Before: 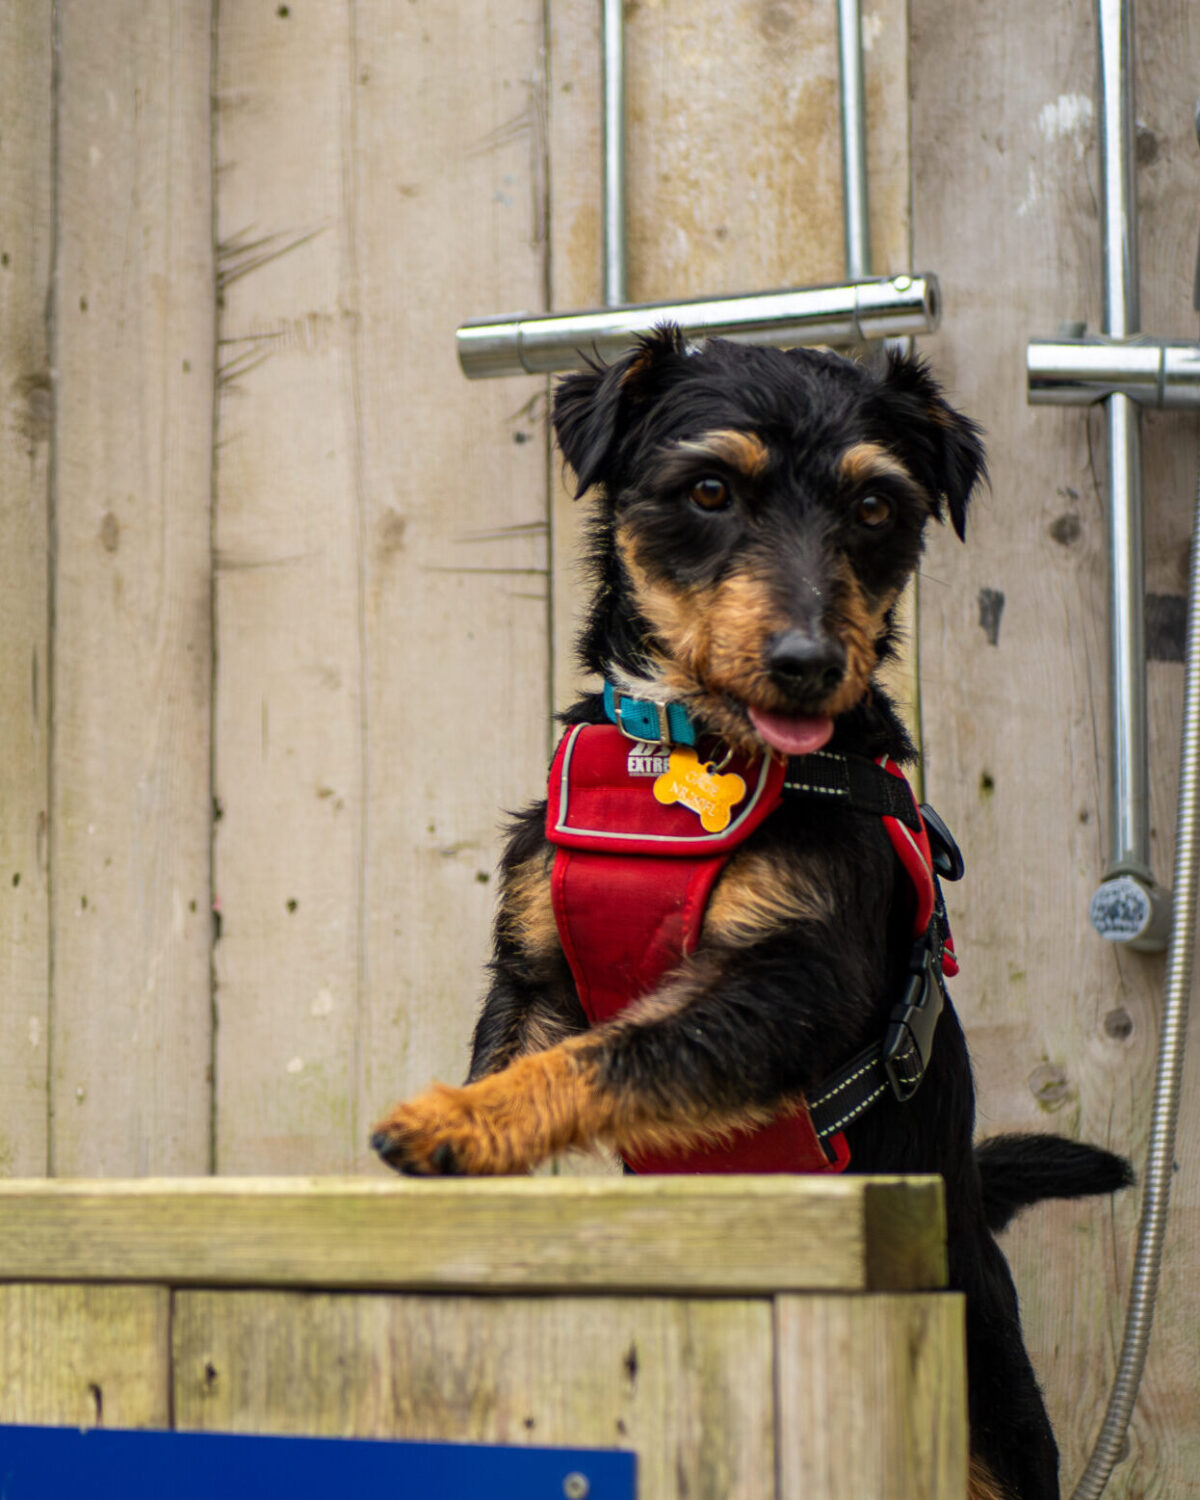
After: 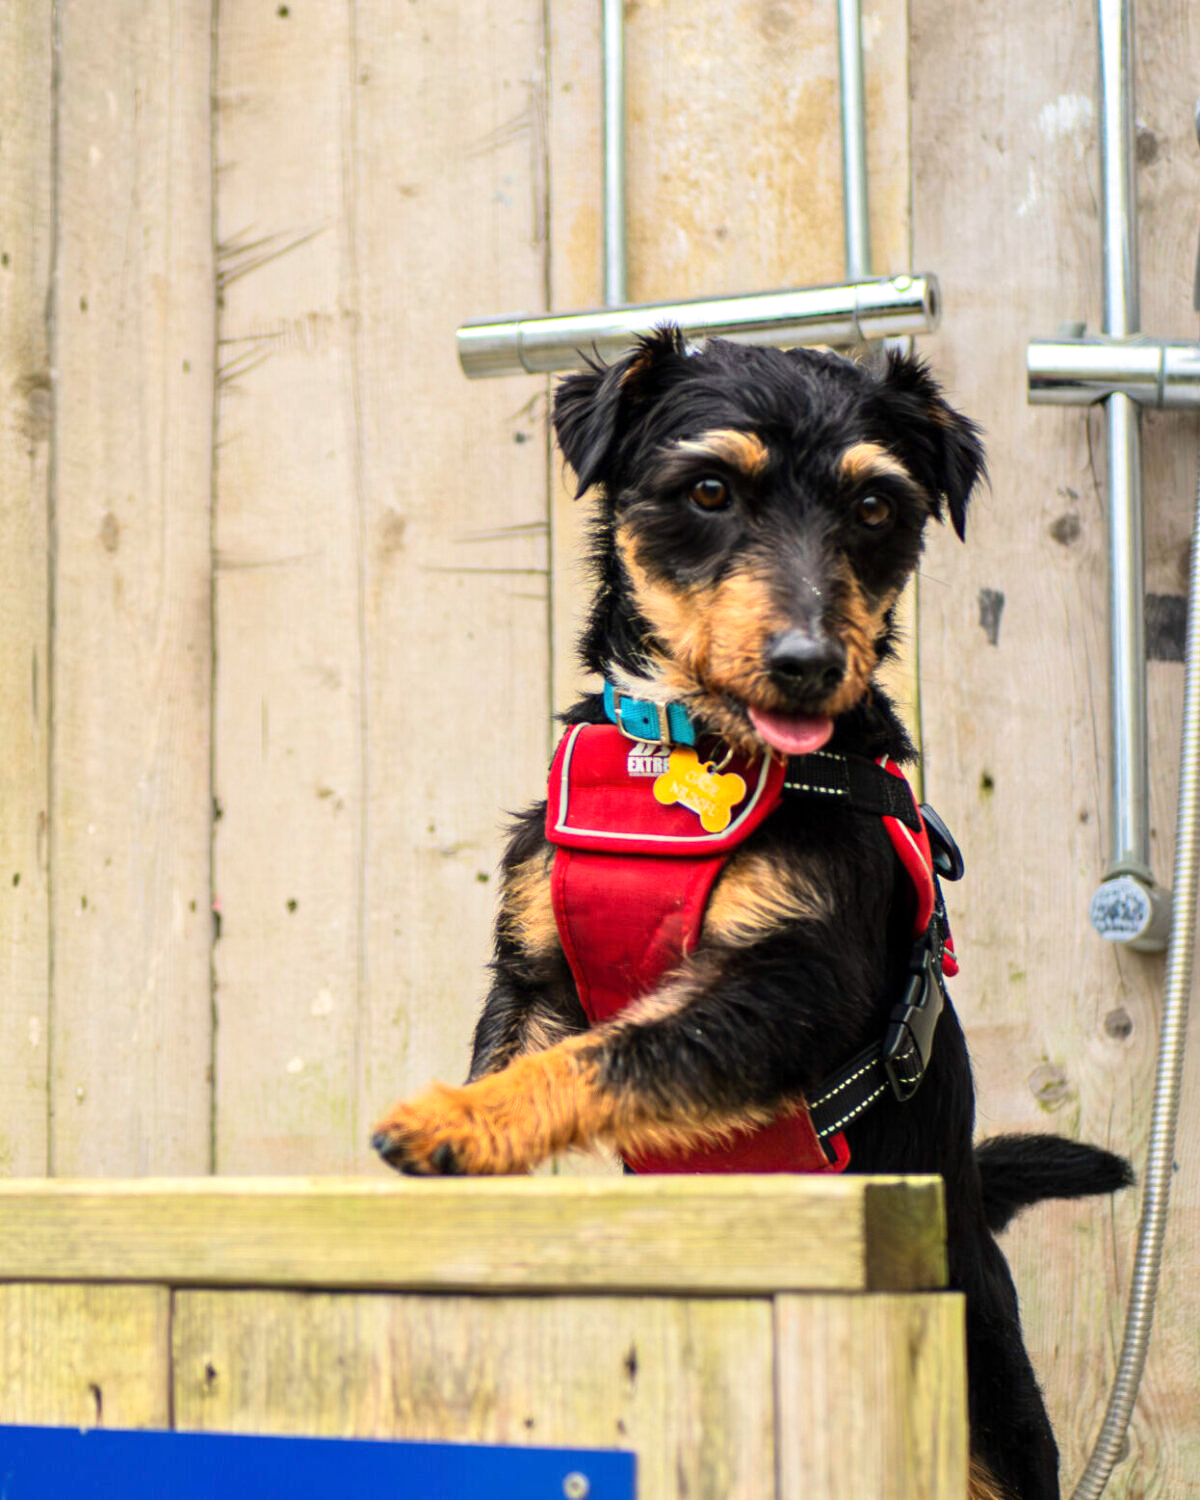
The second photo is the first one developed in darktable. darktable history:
tone equalizer: -7 EV 0.158 EV, -6 EV 0.582 EV, -5 EV 1.14 EV, -4 EV 1.29 EV, -3 EV 1.13 EV, -2 EV 0.6 EV, -1 EV 0.155 EV, edges refinement/feathering 500, mask exposure compensation -1.57 EV, preserve details guided filter
